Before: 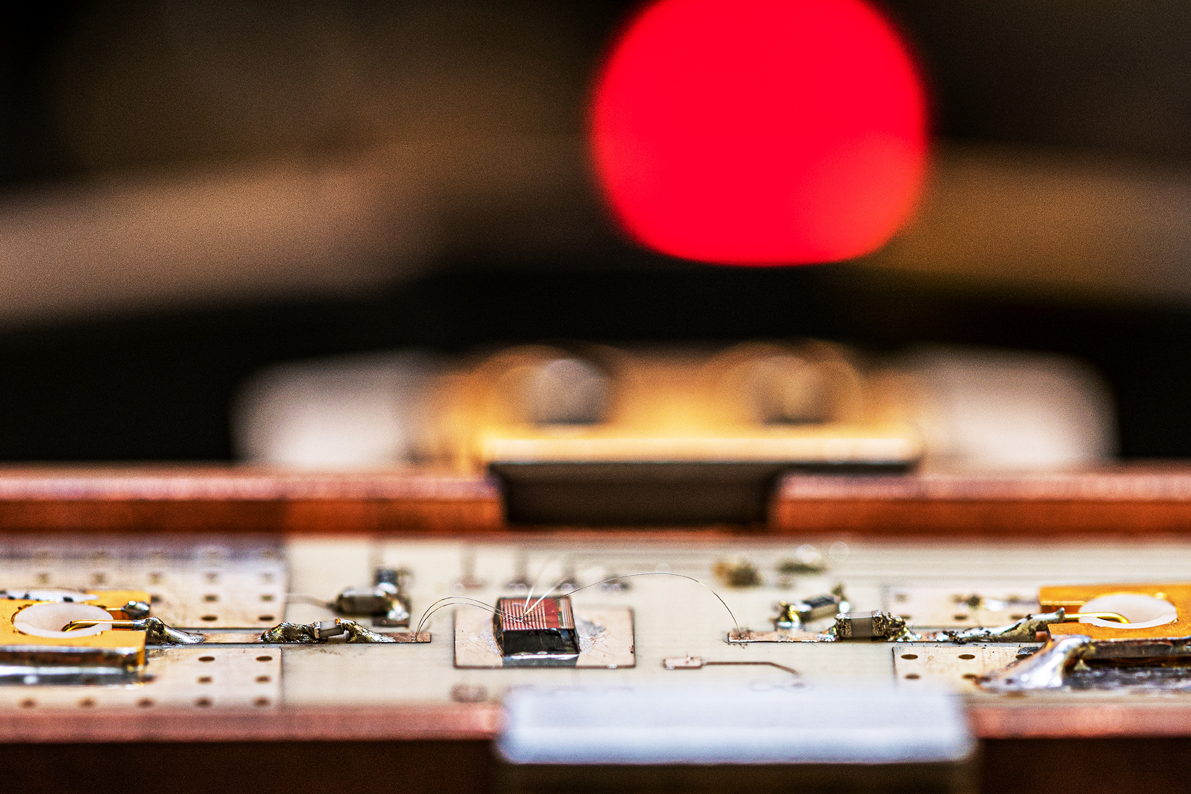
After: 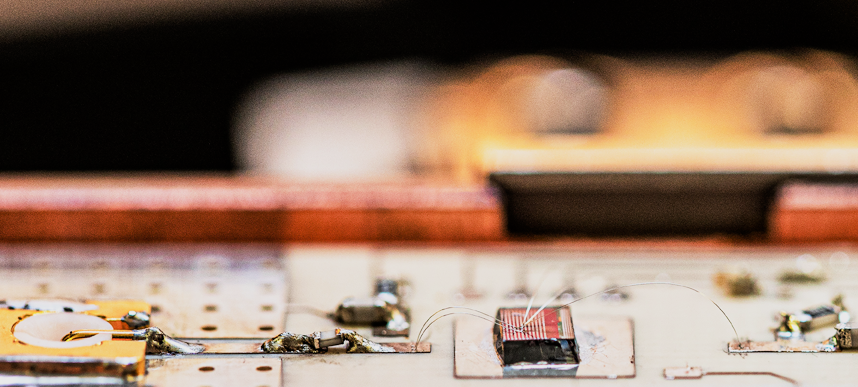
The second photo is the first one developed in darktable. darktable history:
exposure: black level correction 0, exposure 0.698 EV, compensate exposure bias true, compensate highlight preservation false
filmic rgb: black relative exposure -7.65 EV, white relative exposure 4.56 EV, hardness 3.61, iterations of high-quality reconstruction 0
crop: top 36.539%, right 27.944%, bottom 14.719%
